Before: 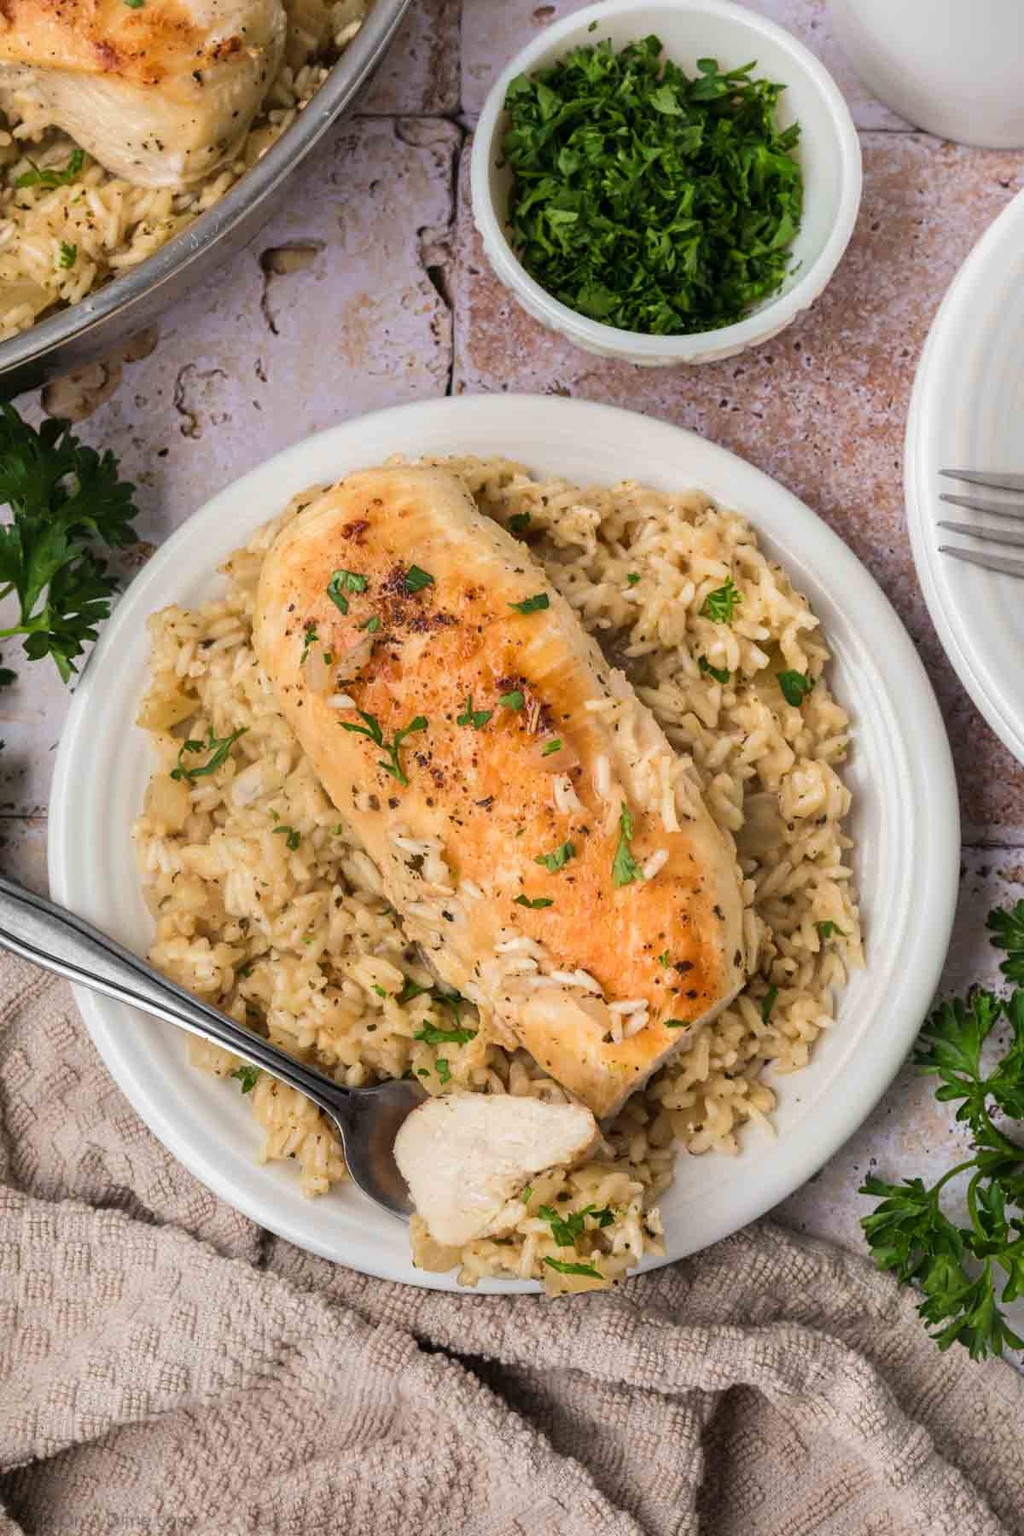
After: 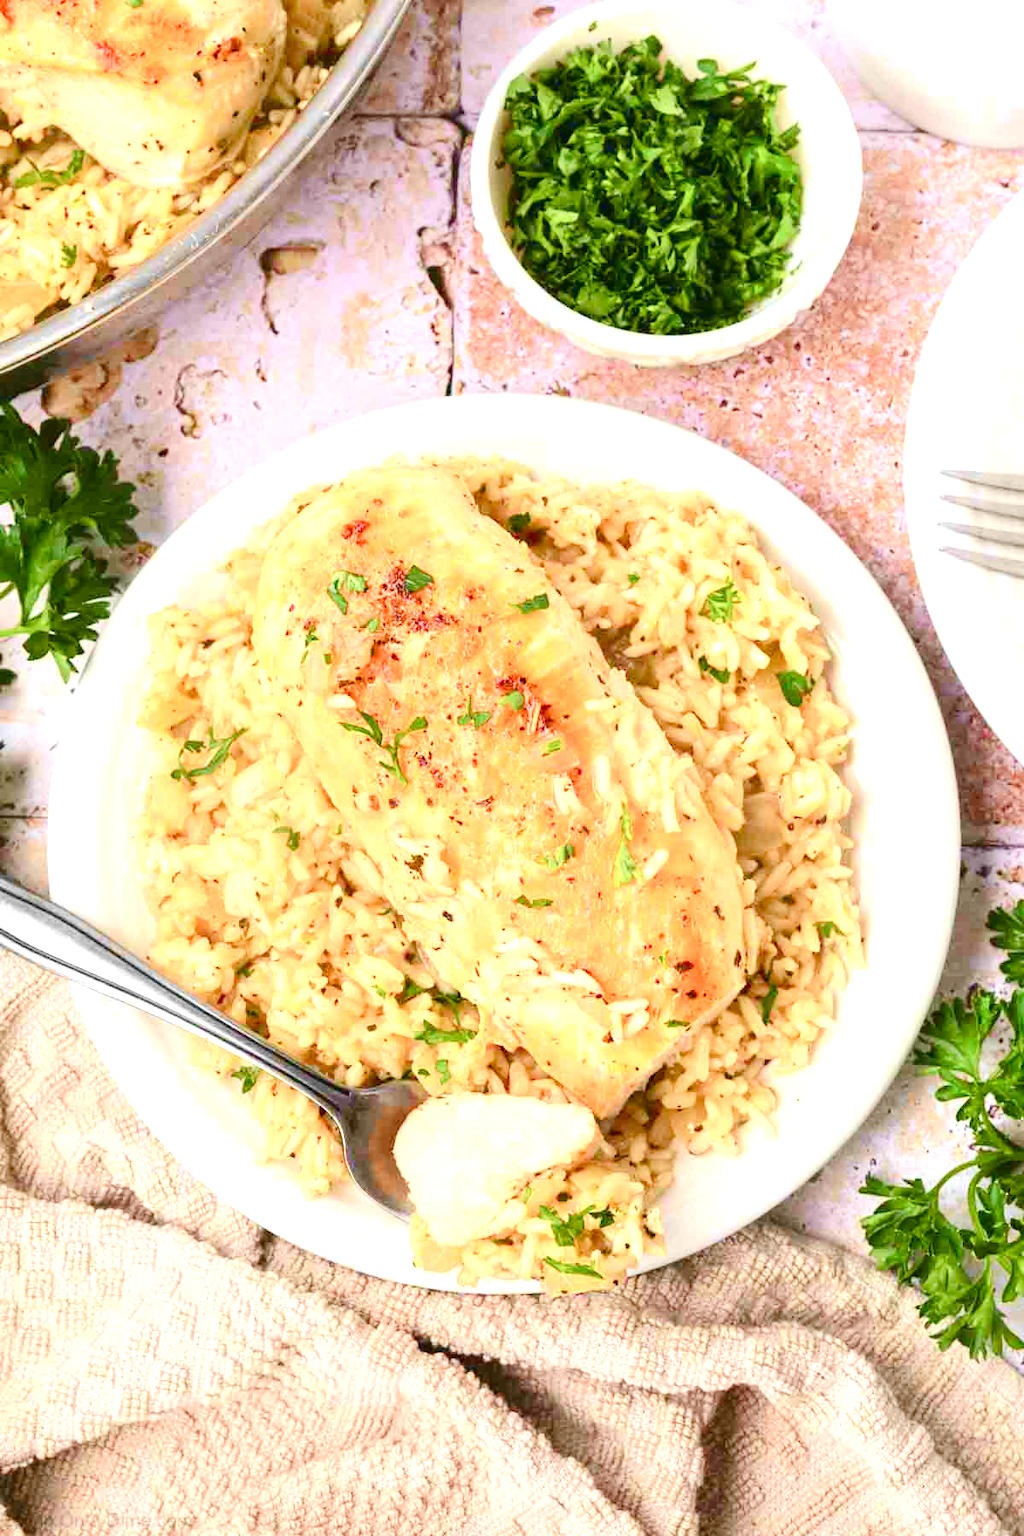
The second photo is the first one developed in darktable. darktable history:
exposure: black level correction 0, exposure 1.708 EV, compensate exposure bias true, compensate highlight preservation false
color balance rgb: global offset › luminance 0.494%, linear chroma grading › global chroma 15.146%, perceptual saturation grading › global saturation 20%, perceptual saturation grading › highlights -50.519%, perceptual saturation grading › shadows 30.168%, global vibrance 20%
tone curve: curves: ch0 [(0, 0) (0.091, 0.066) (0.184, 0.16) (0.491, 0.519) (0.748, 0.765) (1, 0.919)]; ch1 [(0, 0) (0.179, 0.173) (0.322, 0.32) (0.424, 0.424) (0.502, 0.5) (0.56, 0.575) (0.631, 0.675) (0.777, 0.806) (1, 1)]; ch2 [(0, 0) (0.434, 0.447) (0.497, 0.498) (0.539, 0.566) (0.676, 0.691) (1, 1)], color space Lab, independent channels, preserve colors none
